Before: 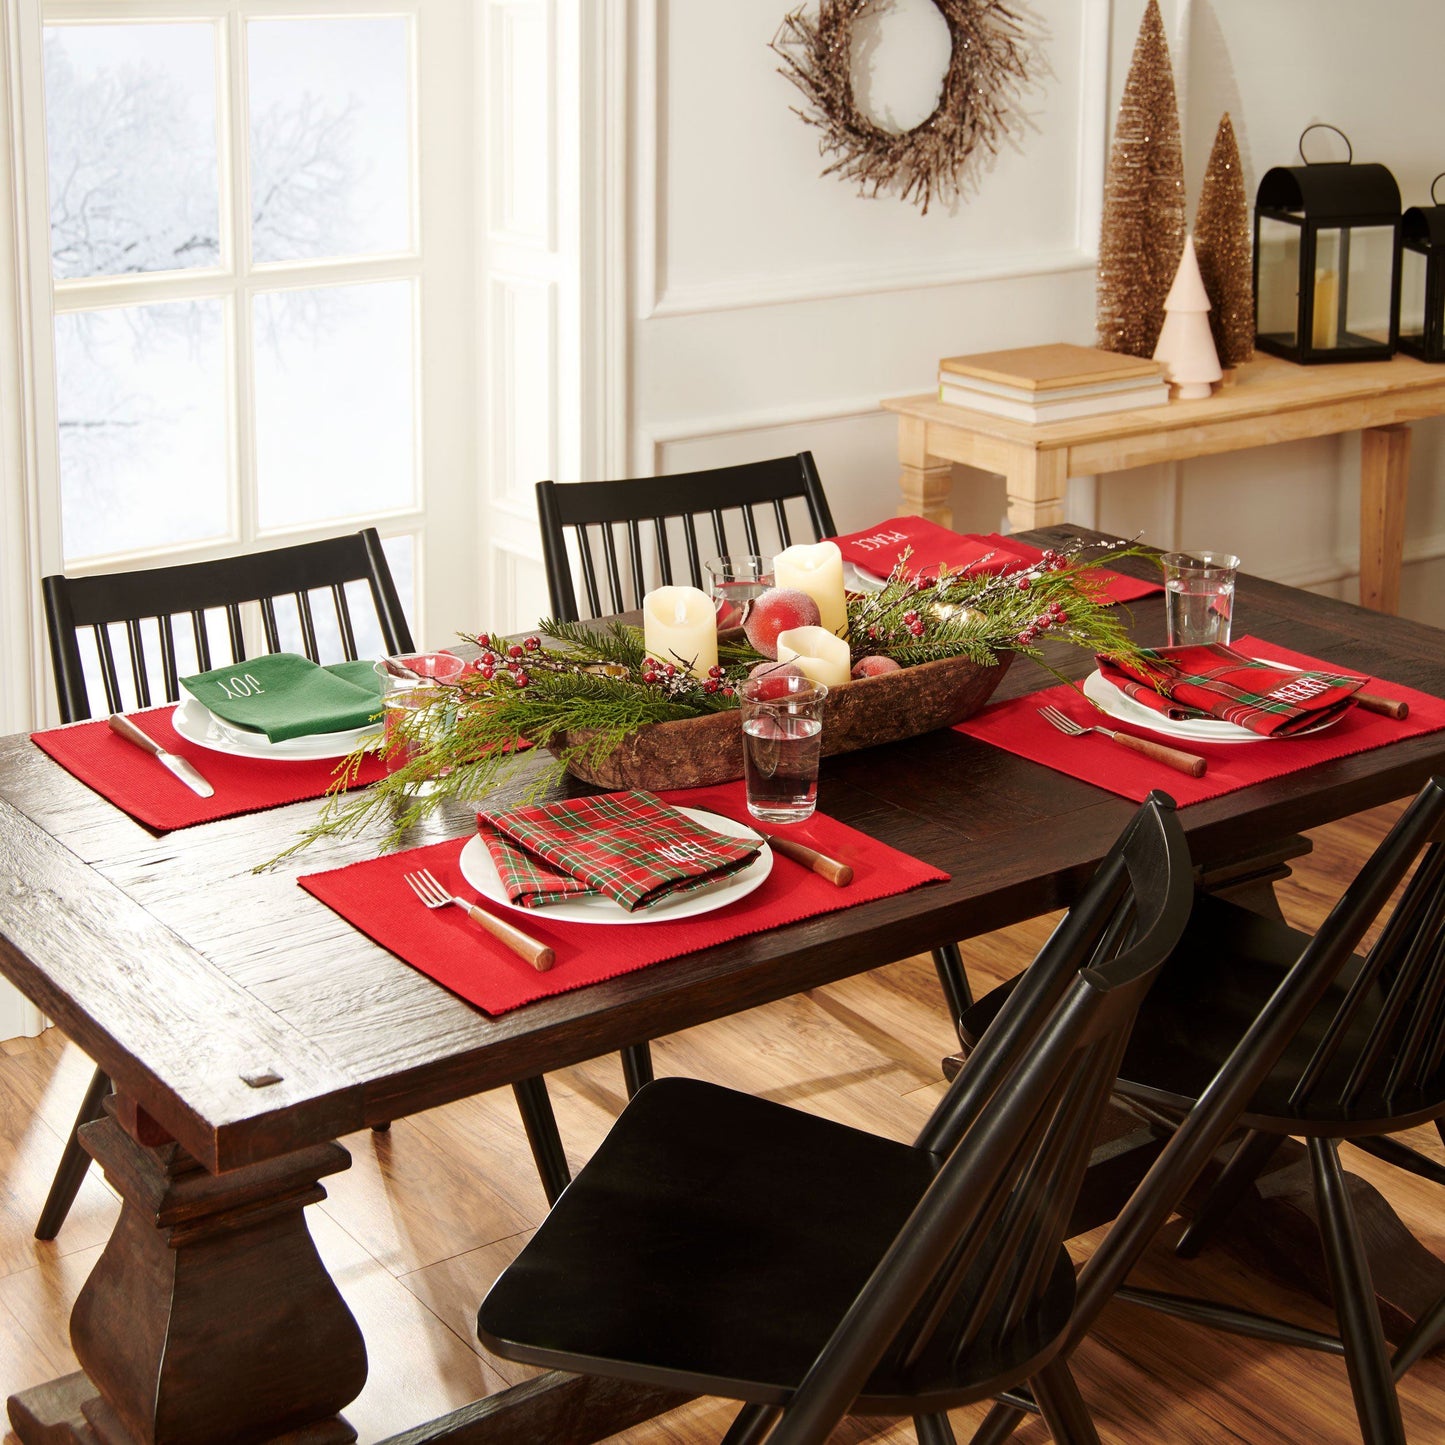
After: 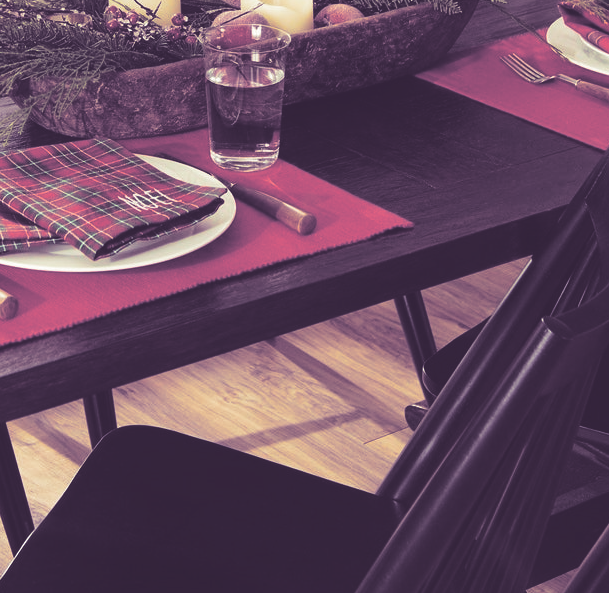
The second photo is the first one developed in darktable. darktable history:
split-toning: shadows › hue 266.4°, shadows › saturation 0.4, highlights › hue 61.2°, highlights › saturation 0.3, compress 0%
exposure: black level correction -0.03, compensate highlight preservation false
crop: left 37.221%, top 45.169%, right 20.63%, bottom 13.777%
